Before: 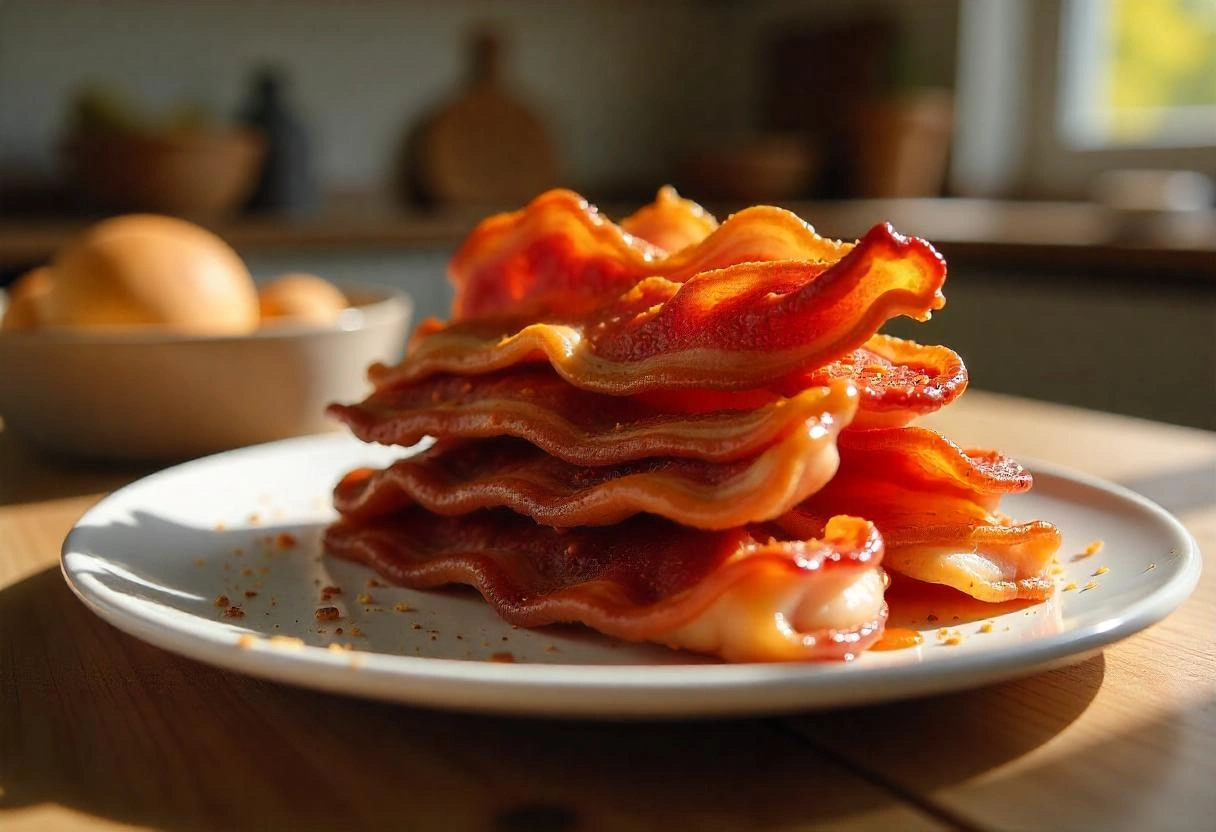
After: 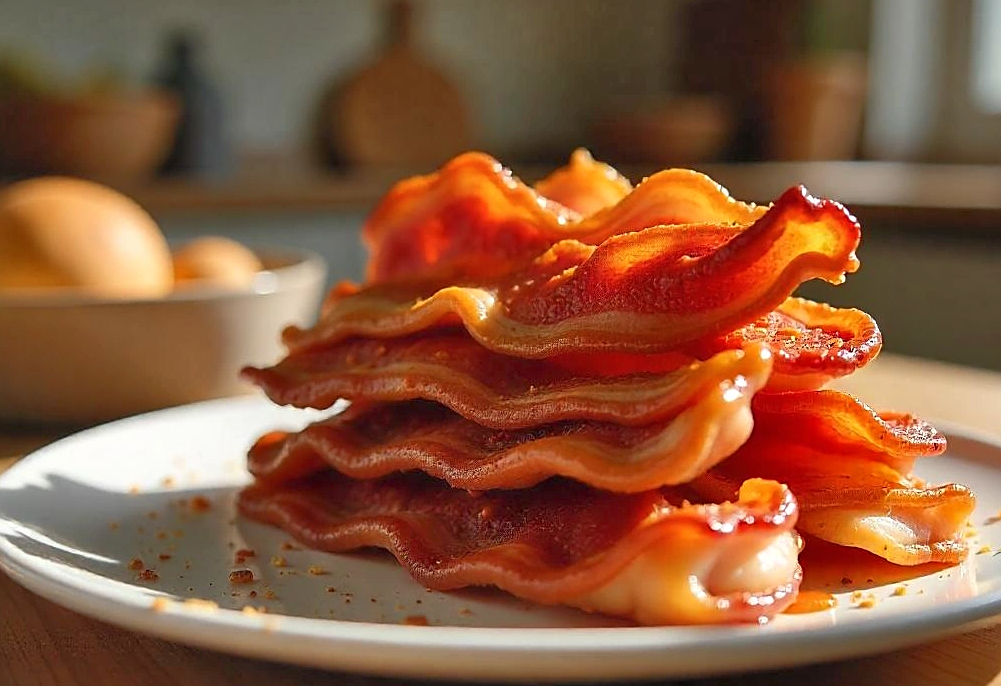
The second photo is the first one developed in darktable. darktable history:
crop and rotate: left 7.132%, top 4.455%, right 10.537%, bottom 13.002%
exposure: black level correction 0, exposure 1.001 EV, compensate exposure bias true, compensate highlight preservation false
tone equalizer: -8 EV -0.03 EV, -7 EV 0.007 EV, -6 EV -0.008 EV, -5 EV 0.006 EV, -4 EV -0.035 EV, -3 EV -0.23 EV, -2 EV -0.635 EV, -1 EV -1.01 EV, +0 EV -0.976 EV
sharpen: on, module defaults
shadows and highlights: soften with gaussian
